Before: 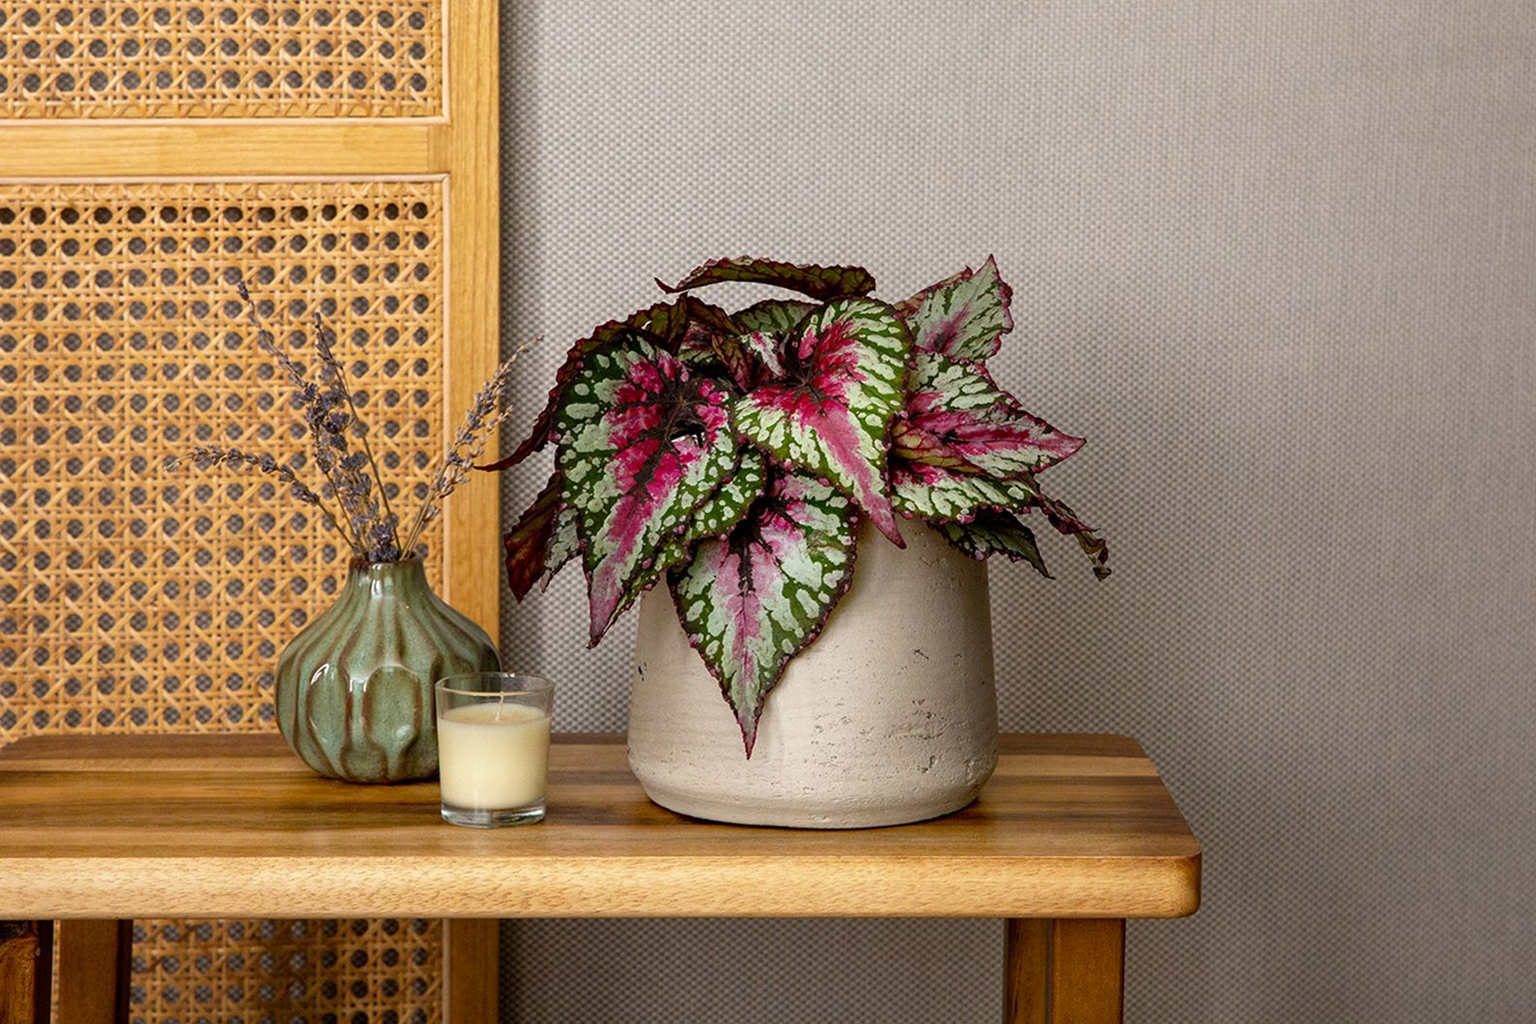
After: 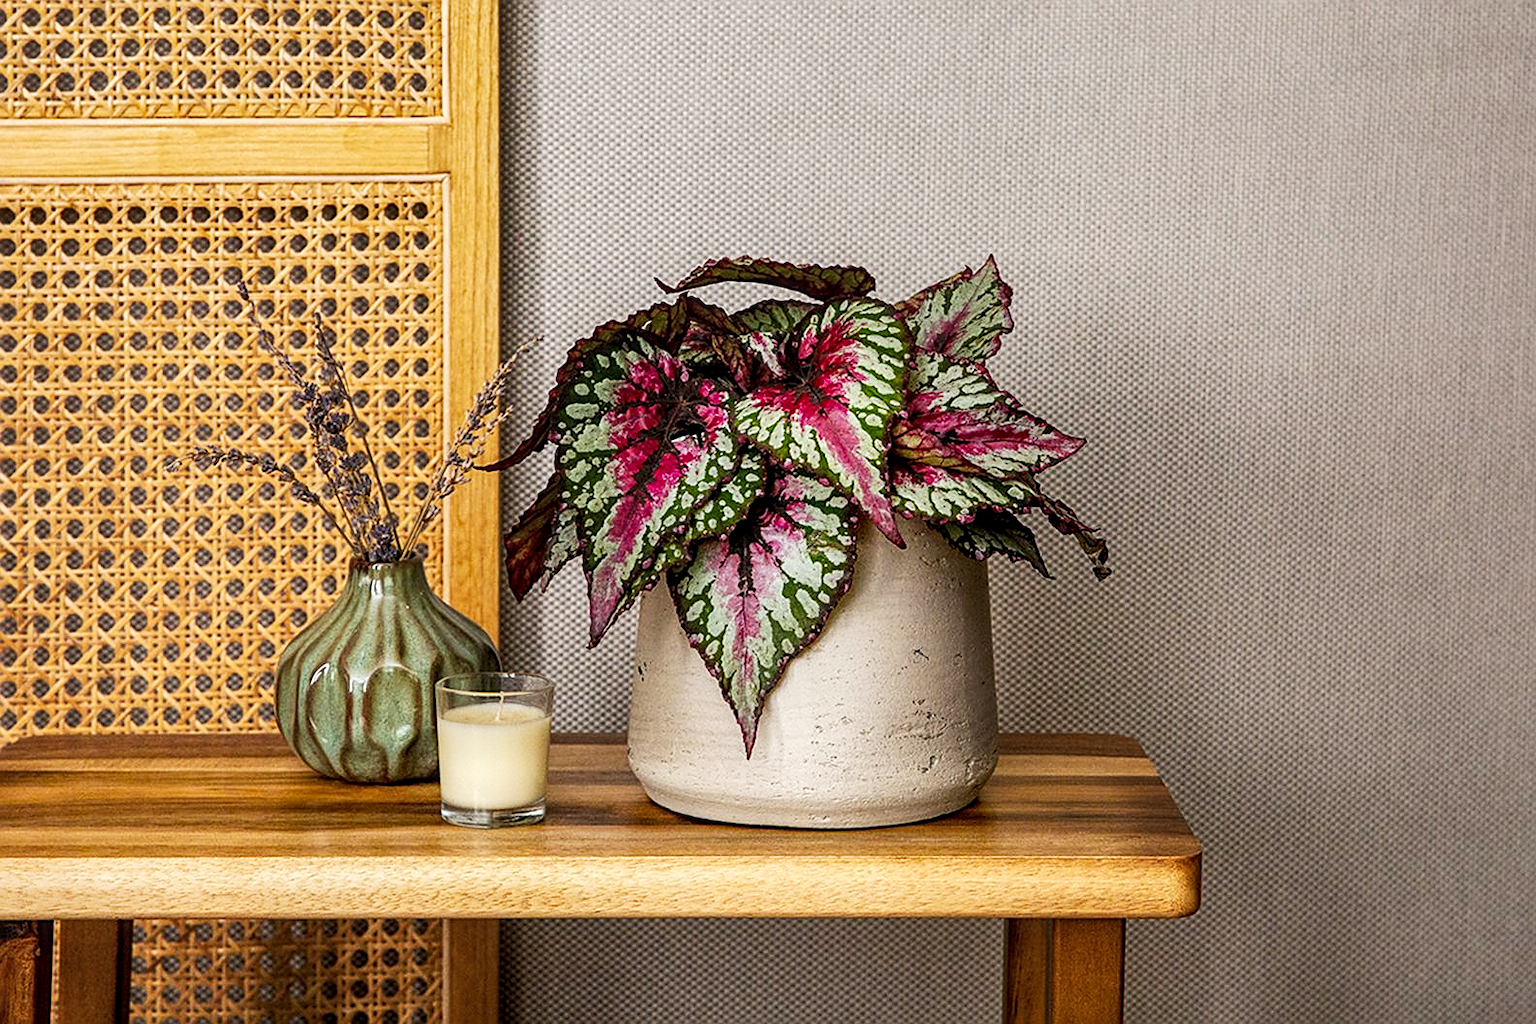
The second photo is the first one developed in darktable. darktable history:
shadows and highlights: radius 337.17, shadows 29.01, soften with gaussian
tone curve: curves: ch0 [(0, 0) (0.003, 0.006) (0.011, 0.015) (0.025, 0.032) (0.044, 0.054) (0.069, 0.079) (0.1, 0.111) (0.136, 0.146) (0.177, 0.186) (0.224, 0.229) (0.277, 0.286) (0.335, 0.348) (0.399, 0.426) (0.468, 0.514) (0.543, 0.609) (0.623, 0.706) (0.709, 0.789) (0.801, 0.862) (0.898, 0.926) (1, 1)], preserve colors none
local contrast: detail 130%
sharpen: on, module defaults
